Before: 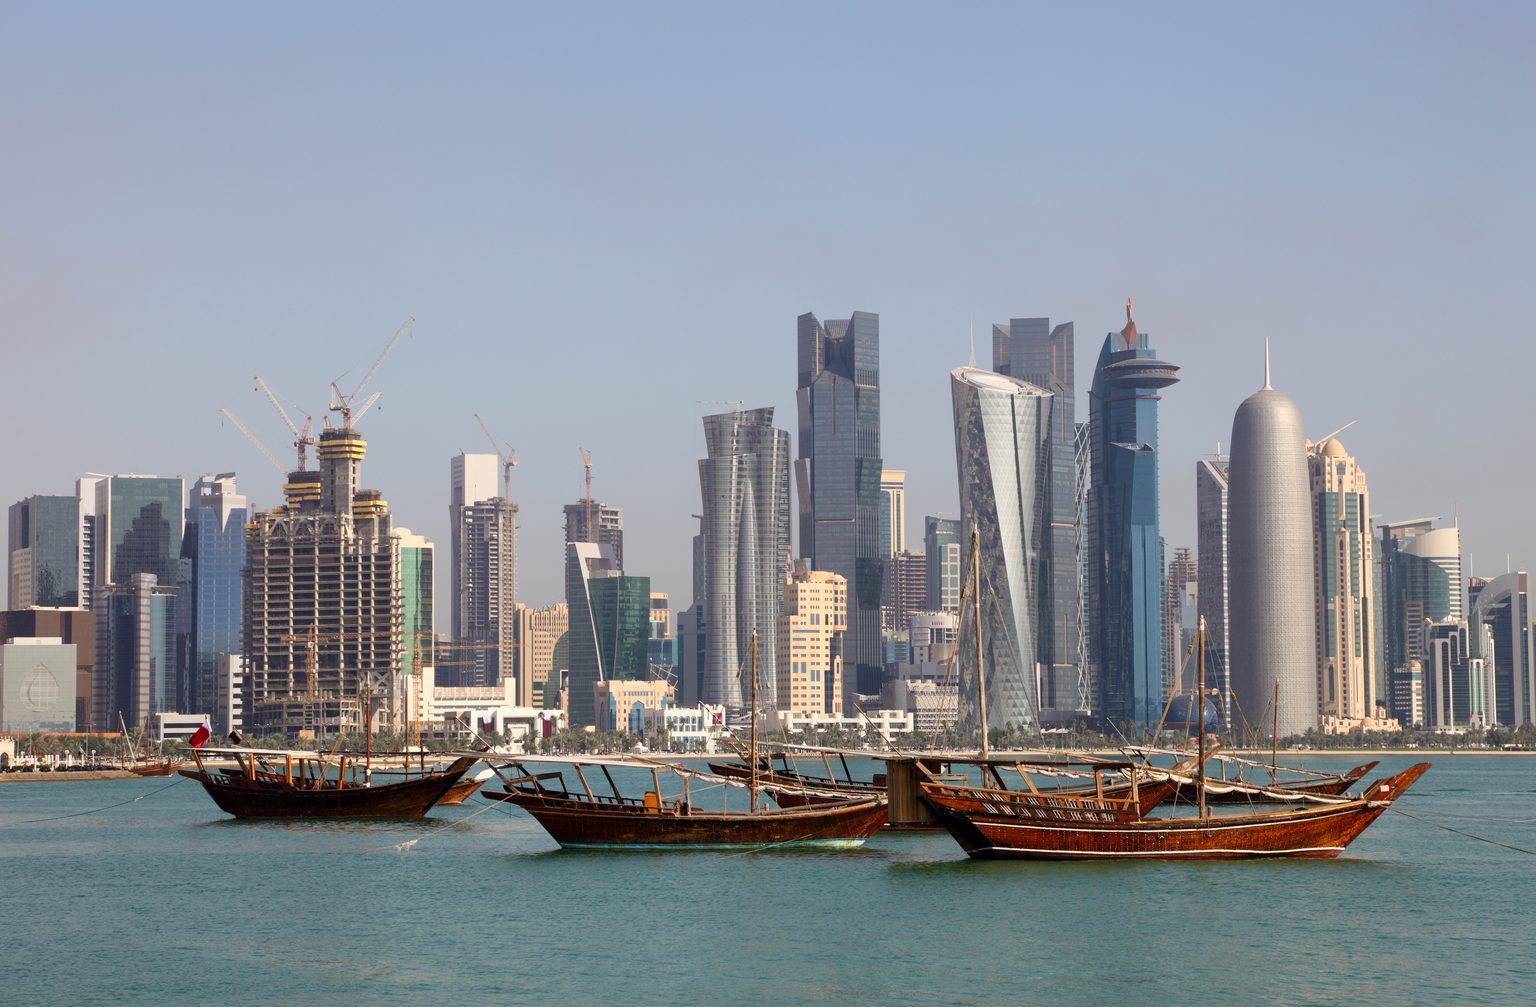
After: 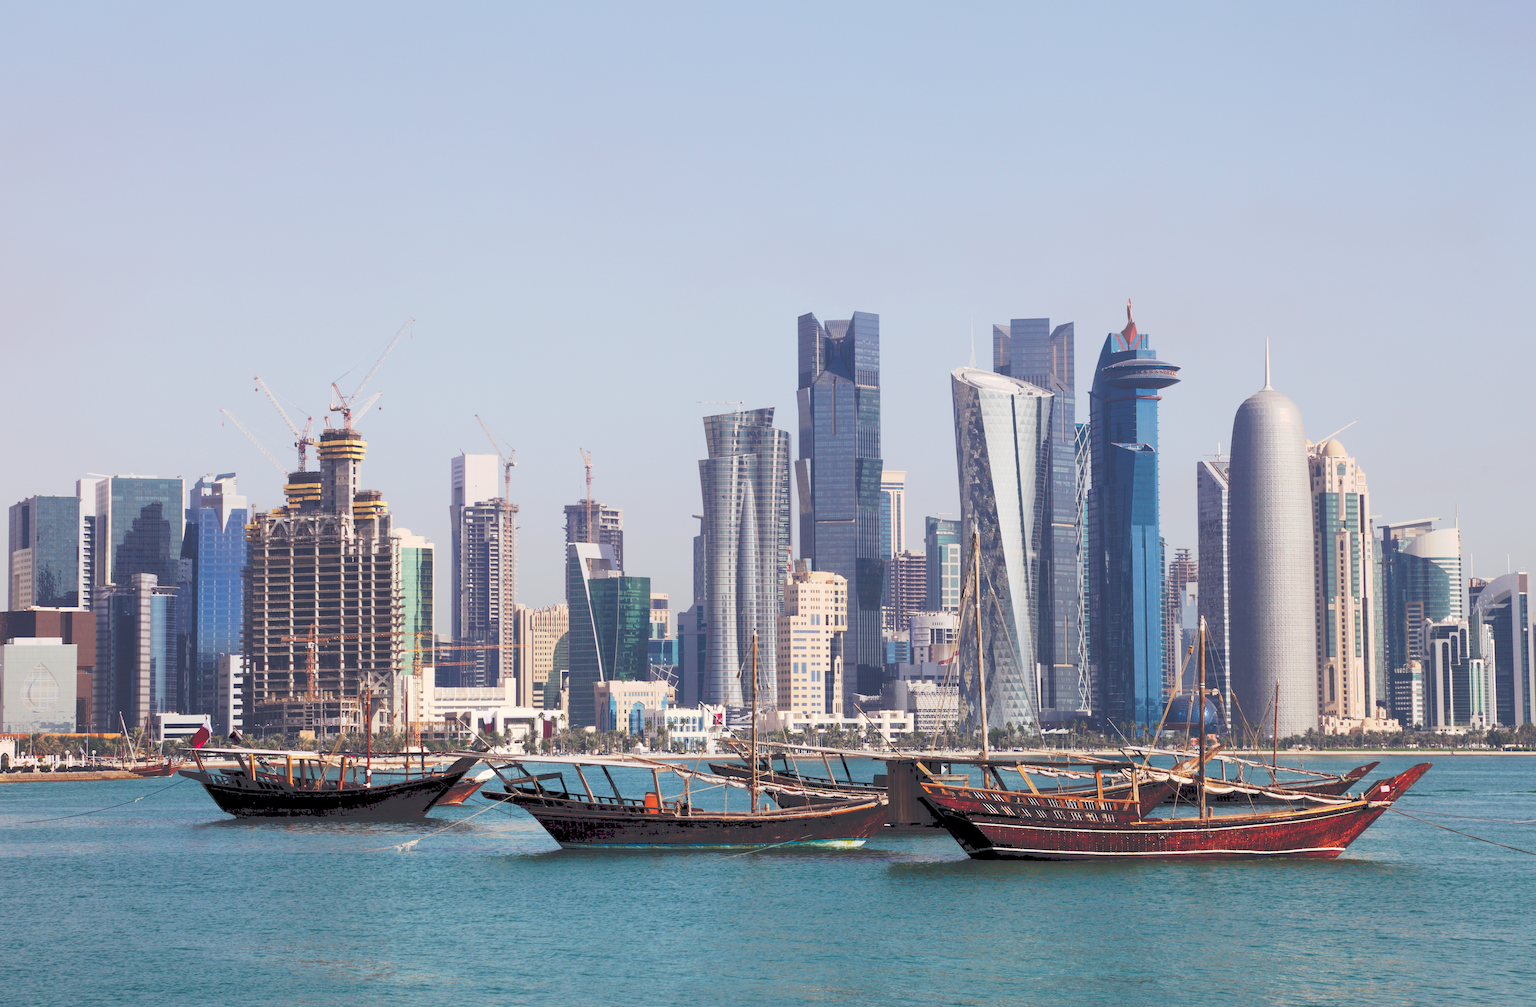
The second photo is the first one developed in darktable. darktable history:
color balance rgb: global offset › luminance -0.301%, global offset › chroma 0.317%, global offset › hue 262.99°, perceptual saturation grading › global saturation 0.865%, global vibrance 14.649%
tone curve: curves: ch0 [(0, 0) (0.003, 0.231) (0.011, 0.231) (0.025, 0.231) (0.044, 0.231) (0.069, 0.235) (0.1, 0.24) (0.136, 0.246) (0.177, 0.256) (0.224, 0.279) (0.277, 0.313) (0.335, 0.354) (0.399, 0.428) (0.468, 0.514) (0.543, 0.61) (0.623, 0.728) (0.709, 0.808) (0.801, 0.873) (0.898, 0.909) (1, 1)], preserve colors none
color correction: highlights a* 0.01, highlights b* -0.677
